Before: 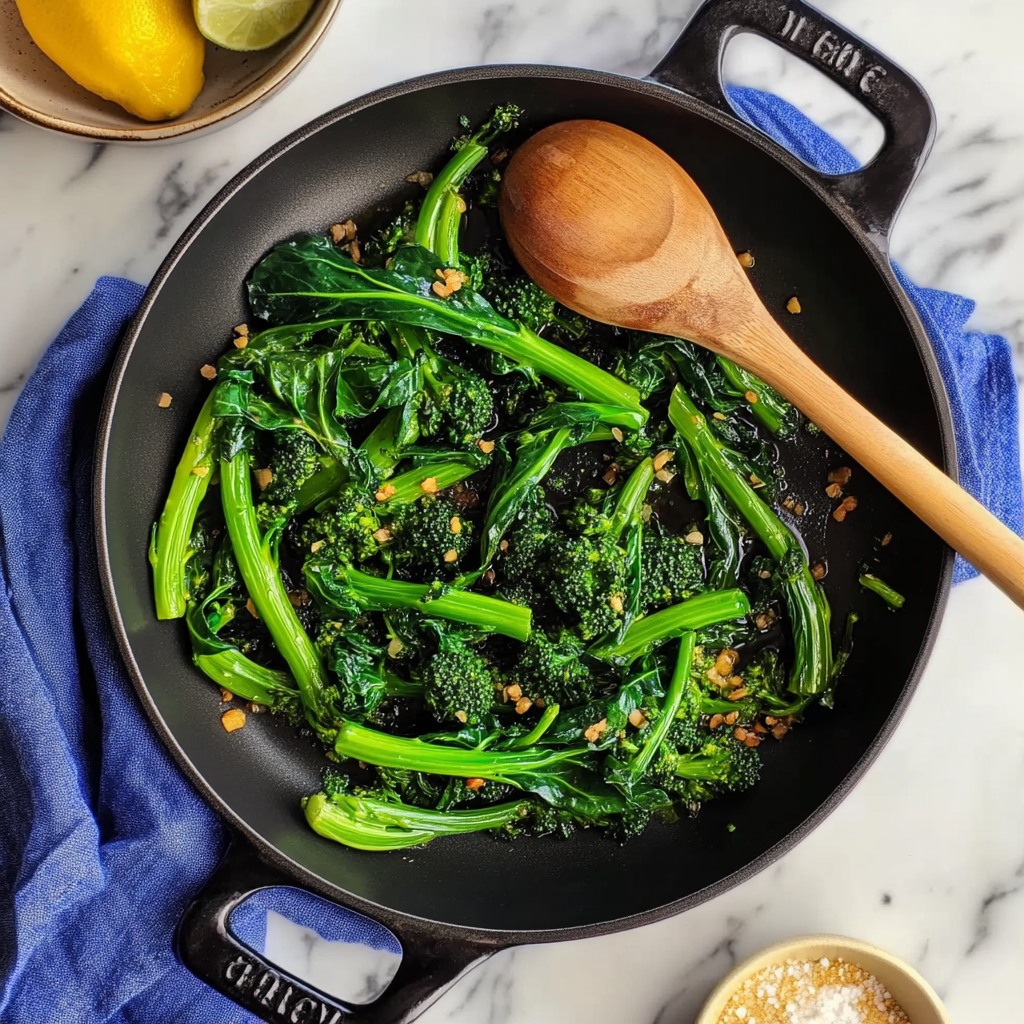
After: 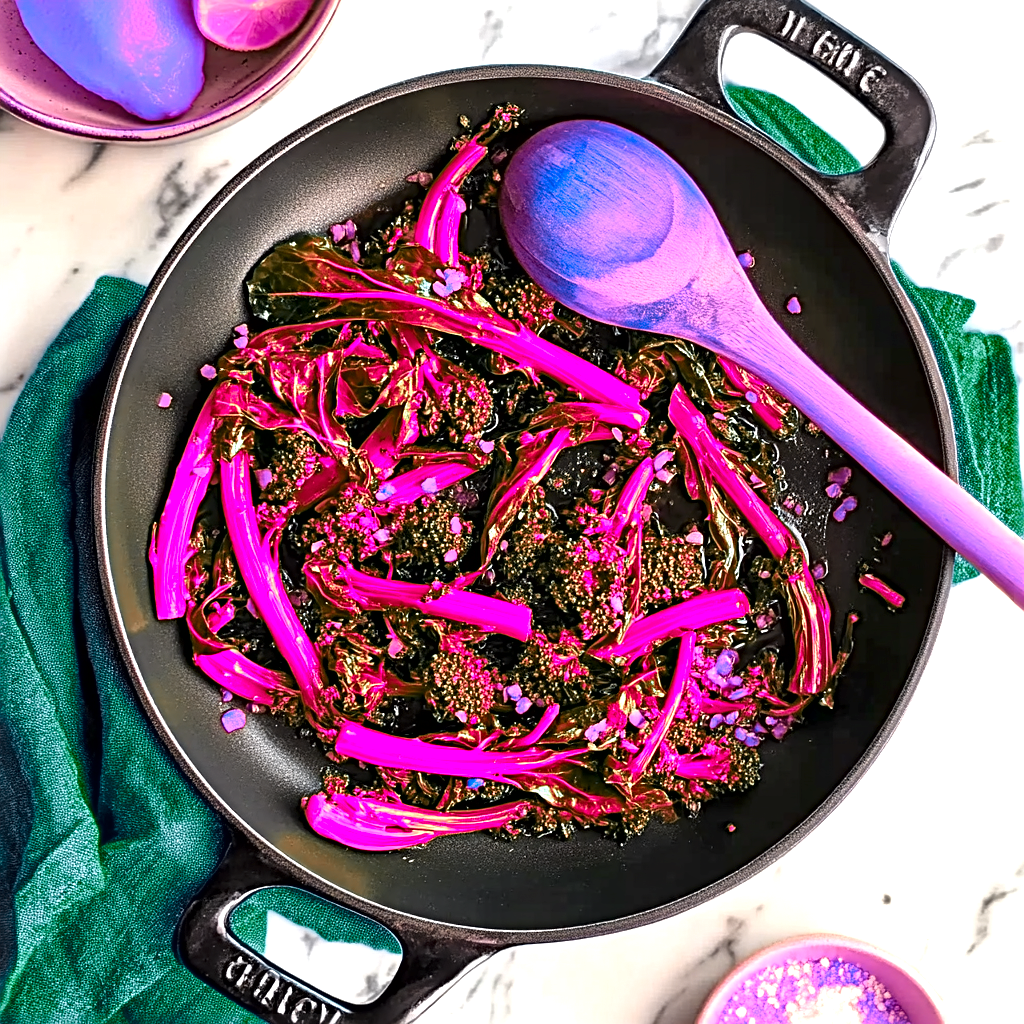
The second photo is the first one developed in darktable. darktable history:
exposure: black level correction 0, exposure 1.2 EV, compensate highlight preservation false
sharpen: radius 4
local contrast: mode bilateral grid, contrast 20, coarseness 20, detail 150%, midtone range 0.2
color zones: curves: ch0 [(0.826, 0.353)]; ch1 [(0.242, 0.647) (0.889, 0.342)]; ch2 [(0.246, 0.089) (0.969, 0.068)]
